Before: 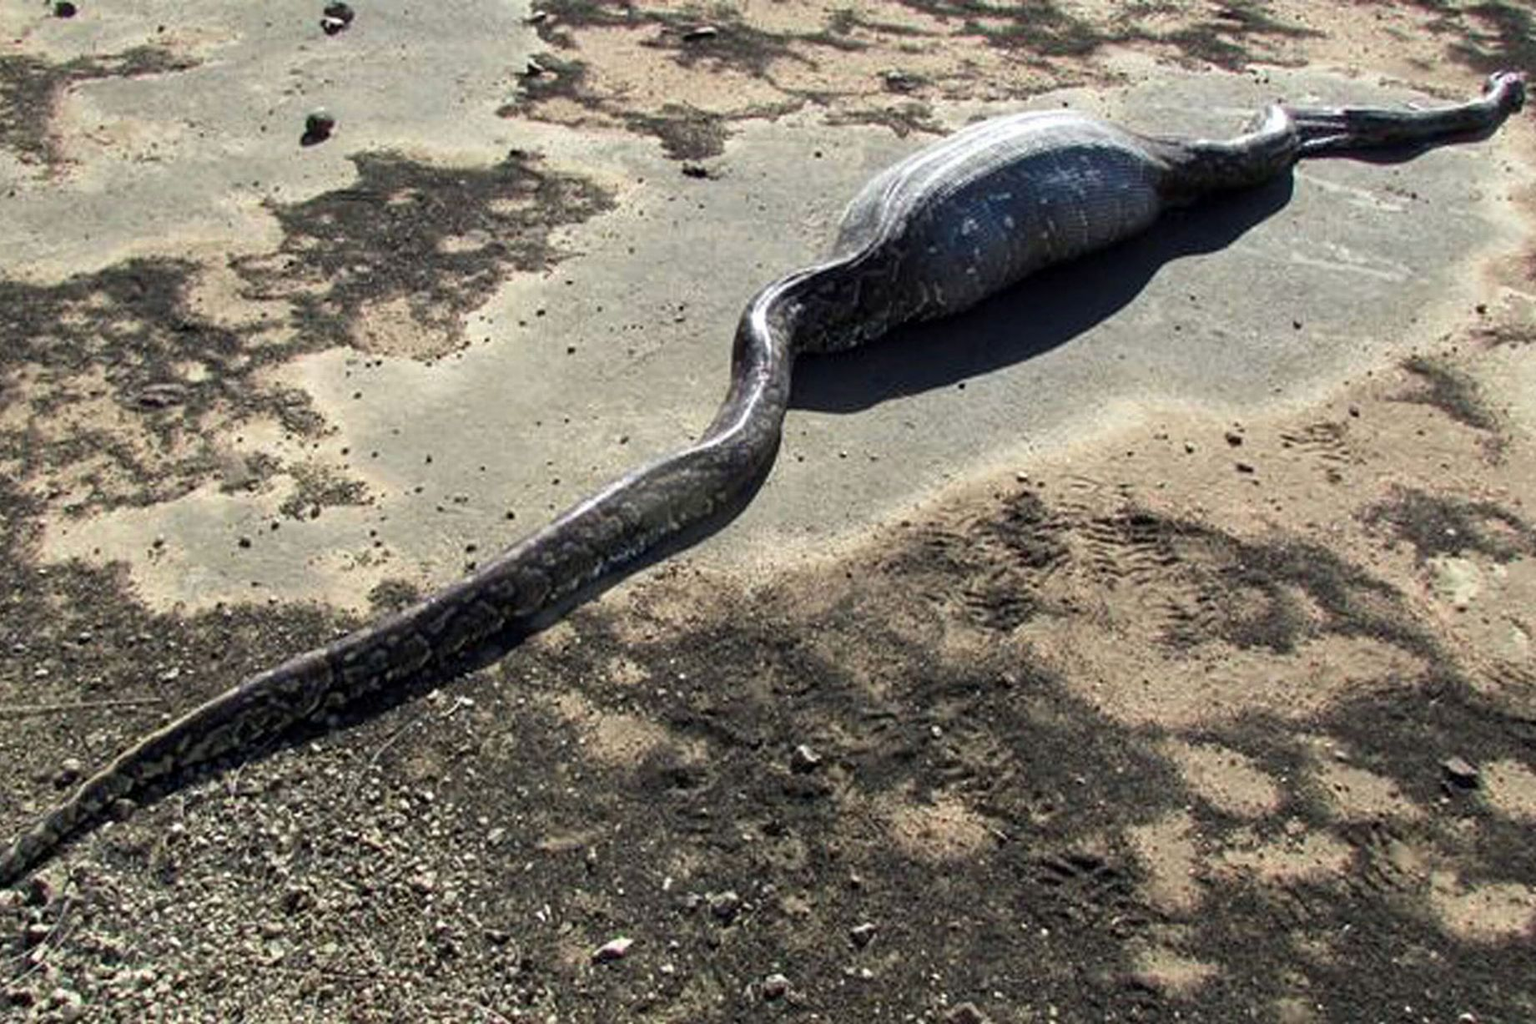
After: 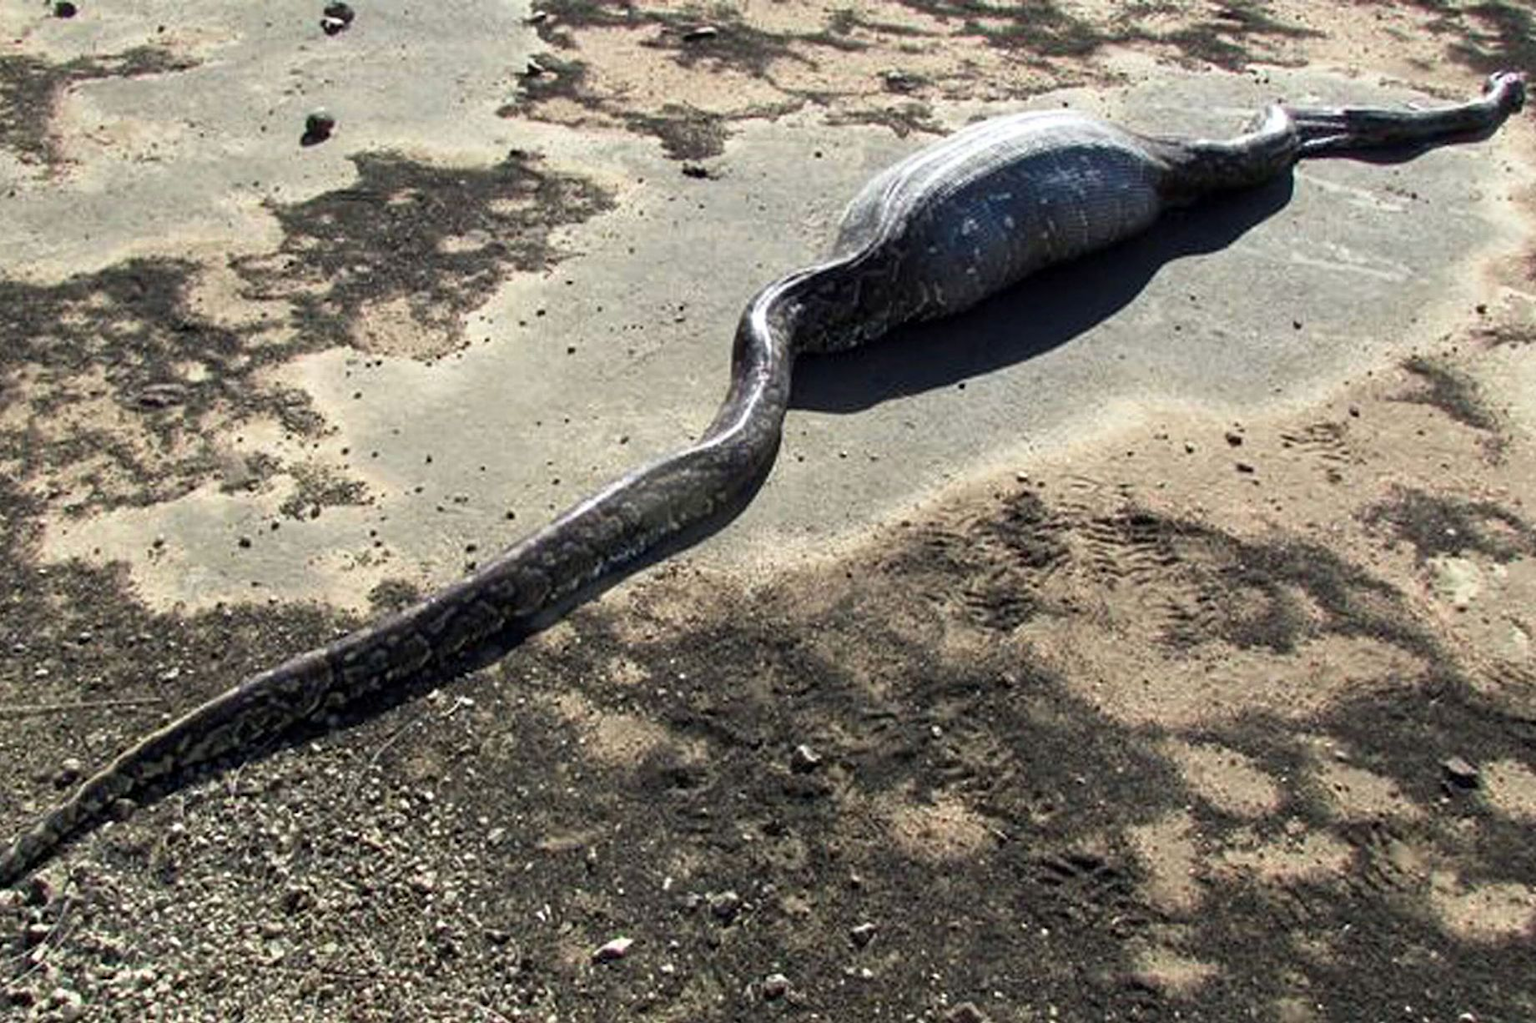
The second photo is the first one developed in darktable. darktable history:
shadows and highlights: shadows 0.563, highlights 41.51
